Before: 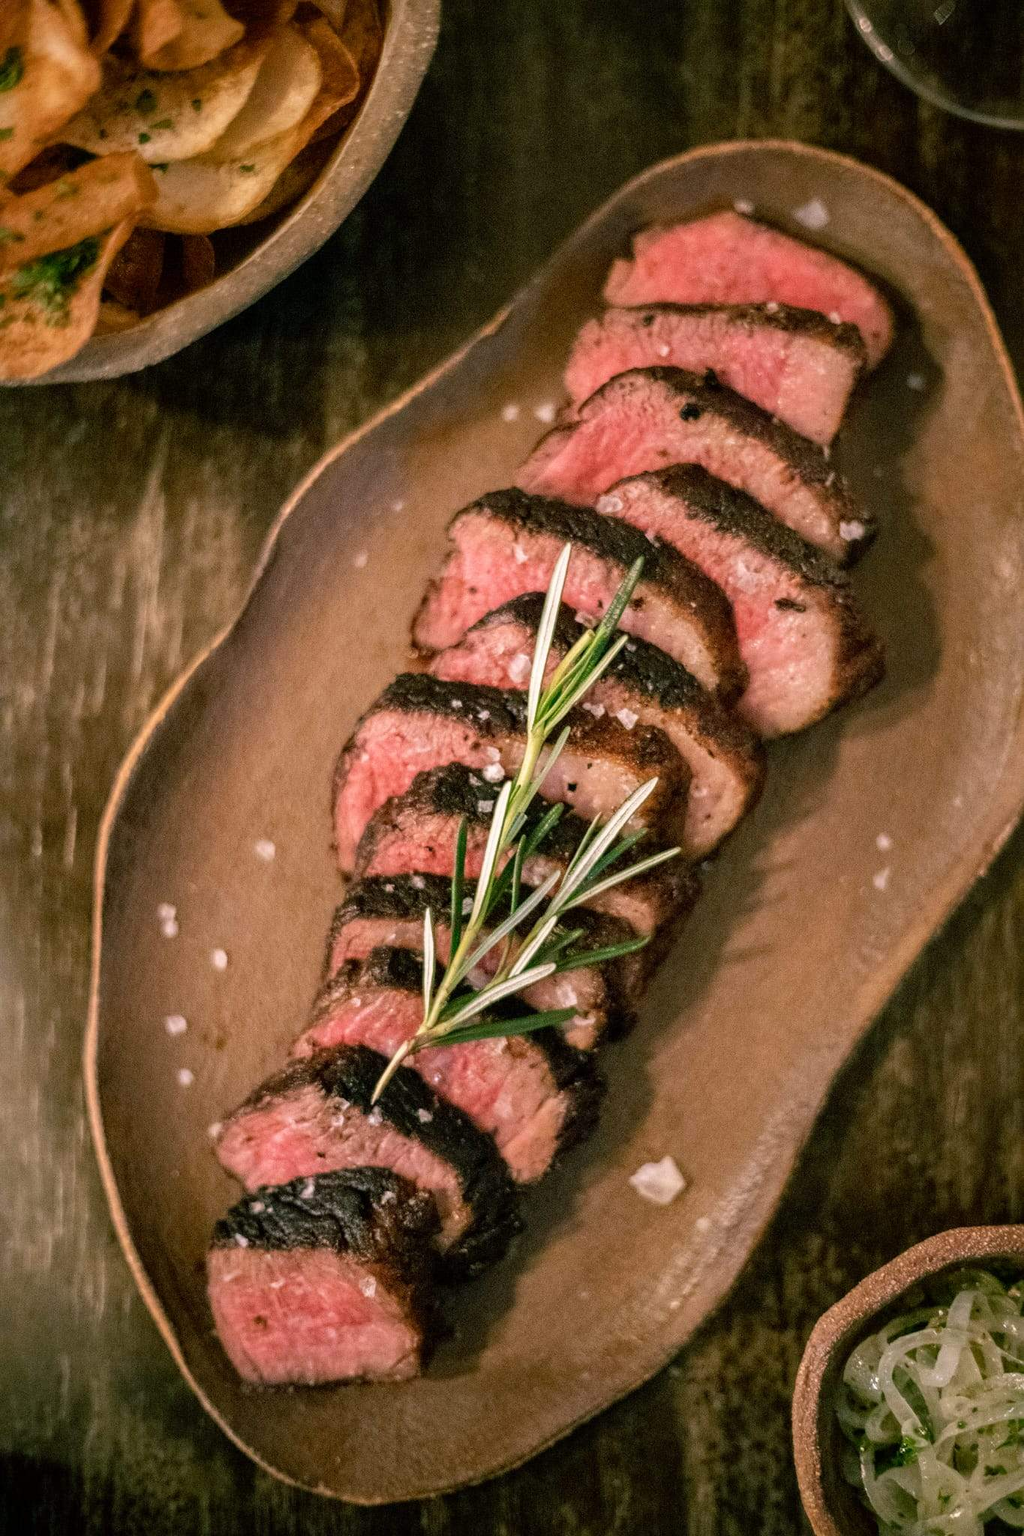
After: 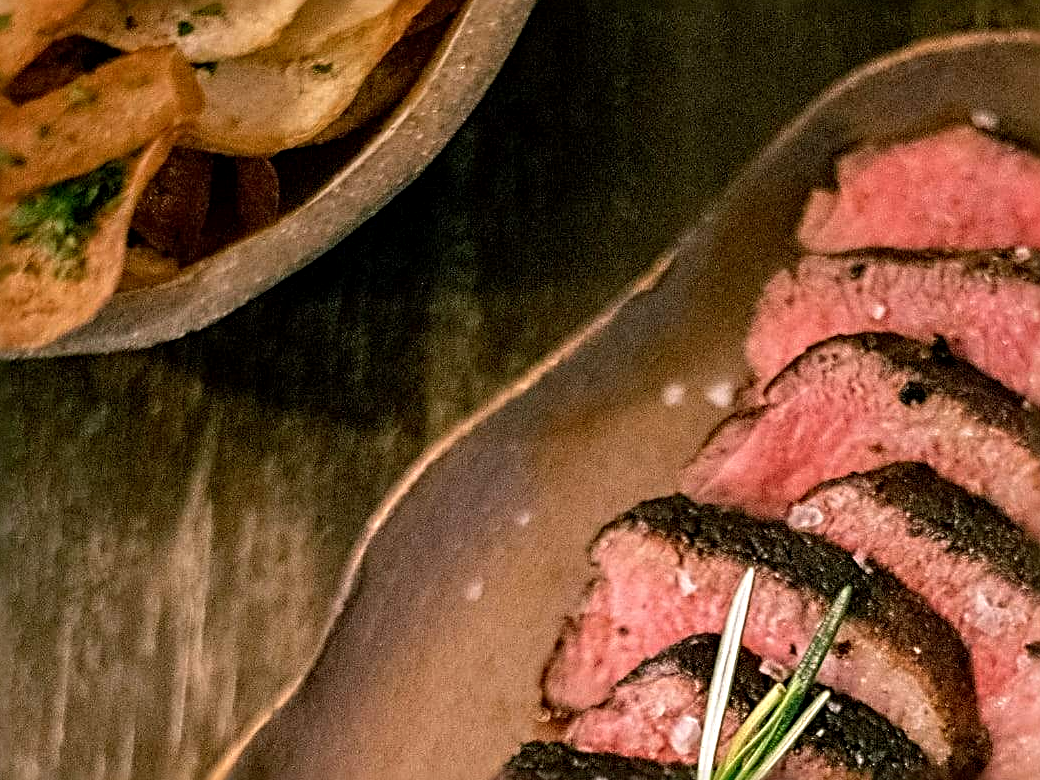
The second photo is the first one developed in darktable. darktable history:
crop: left 0.579%, top 7.627%, right 23.167%, bottom 54.275%
sharpen: radius 3.69, amount 0.928
color balance: mode lift, gamma, gain (sRGB), lift [0.97, 1, 1, 1], gamma [1.03, 1, 1, 1]
